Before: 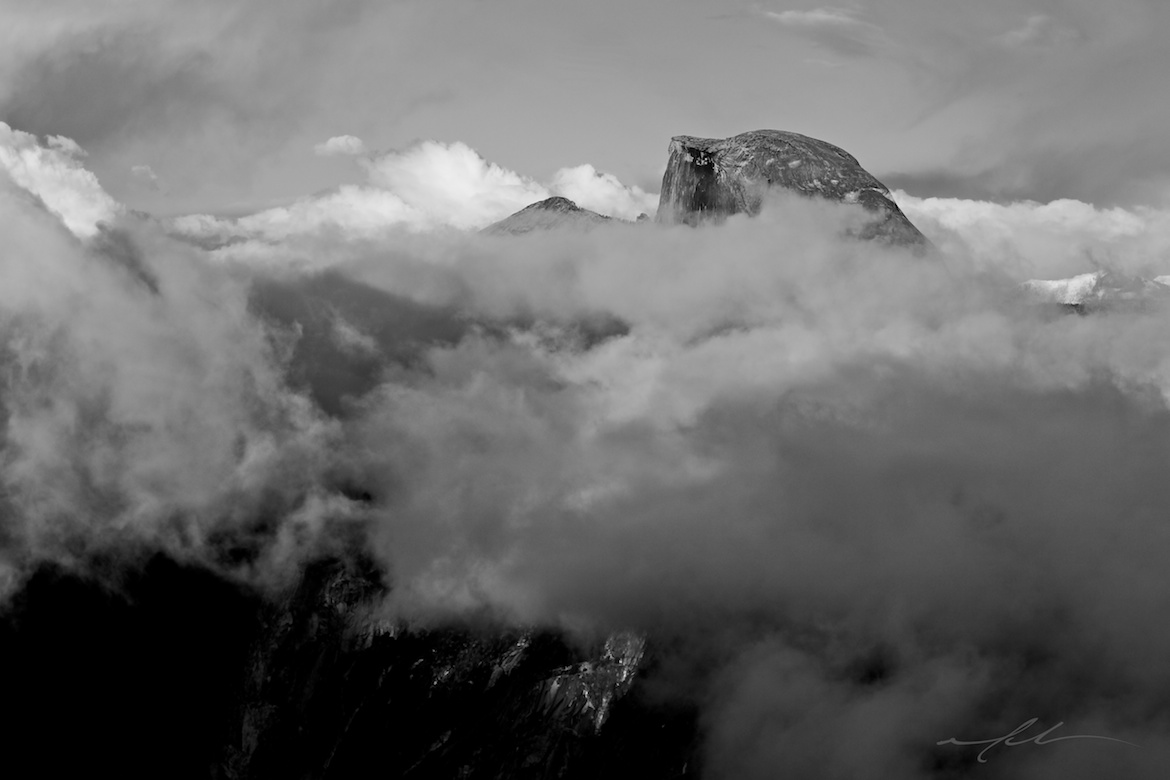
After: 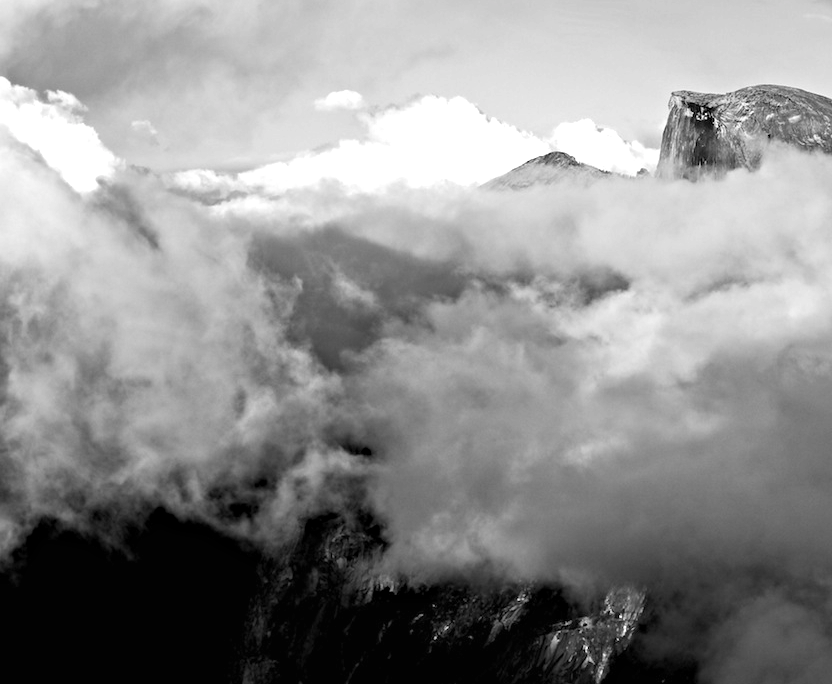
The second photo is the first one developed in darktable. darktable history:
exposure: black level correction 0, exposure 1.1 EV, compensate highlight preservation false
haze removal: compatibility mode true, adaptive false
crop: top 5.803%, right 27.864%, bottom 5.804%
